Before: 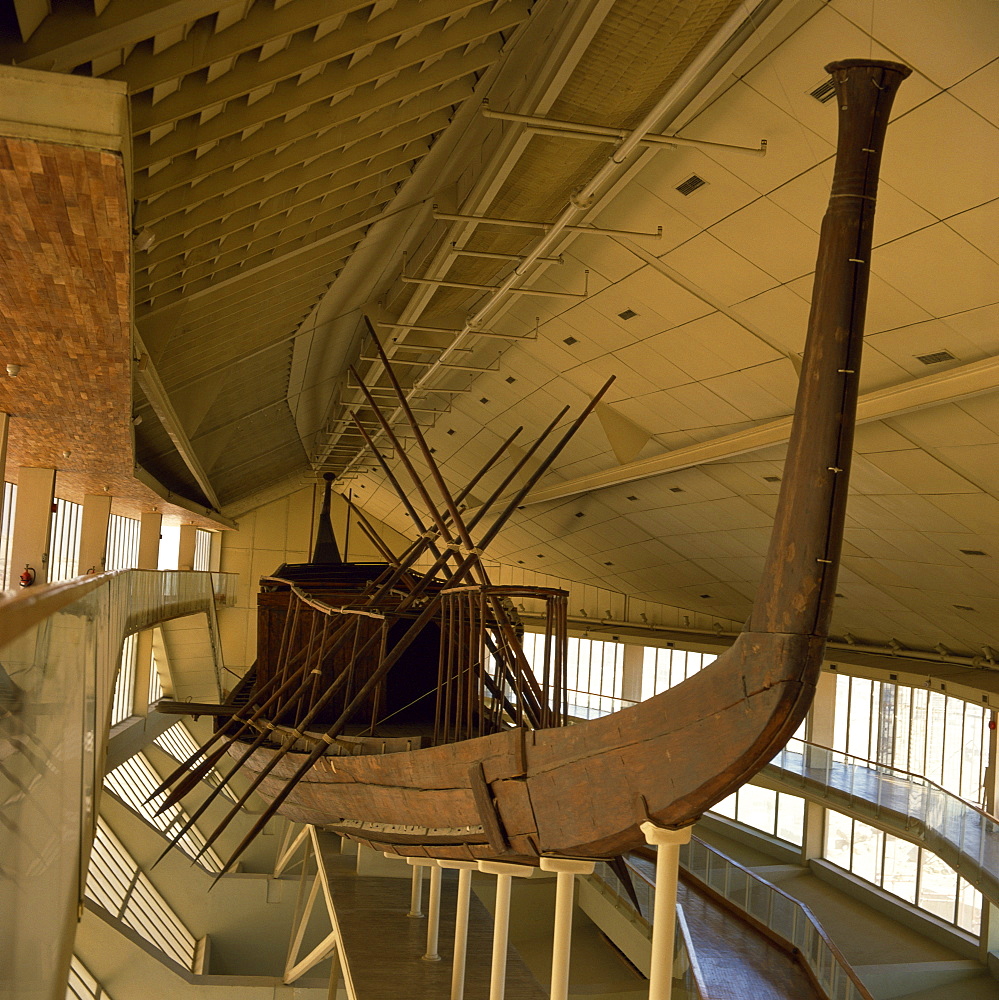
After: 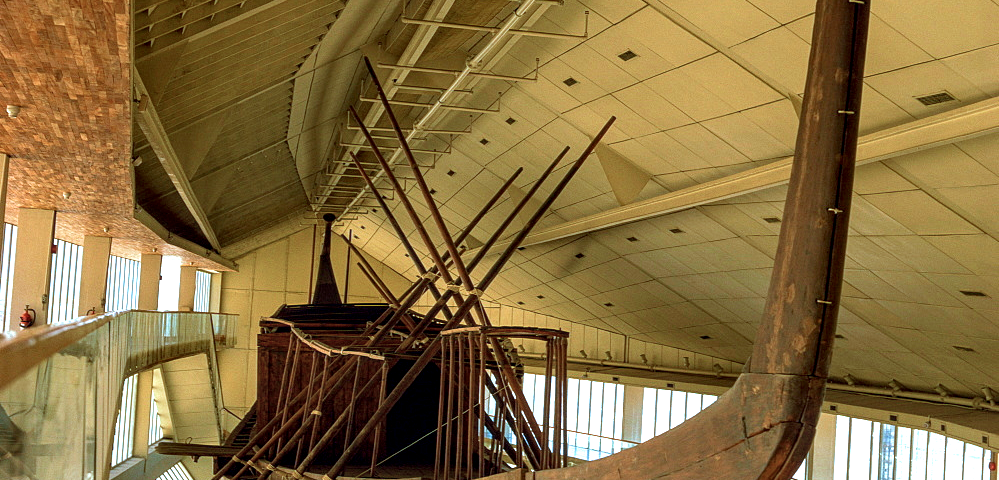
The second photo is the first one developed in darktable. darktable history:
local contrast: highlights 63%, detail 143%, midtone range 0.435
crop and rotate: top 25.96%, bottom 26.016%
exposure: black level correction 0, exposure 0.499 EV, compensate highlight preservation false
color calibration: illuminant custom, x 0.387, y 0.387, temperature 3823.91 K
velvia: on, module defaults
color correction: highlights a* -10.24, highlights b* -10.29
